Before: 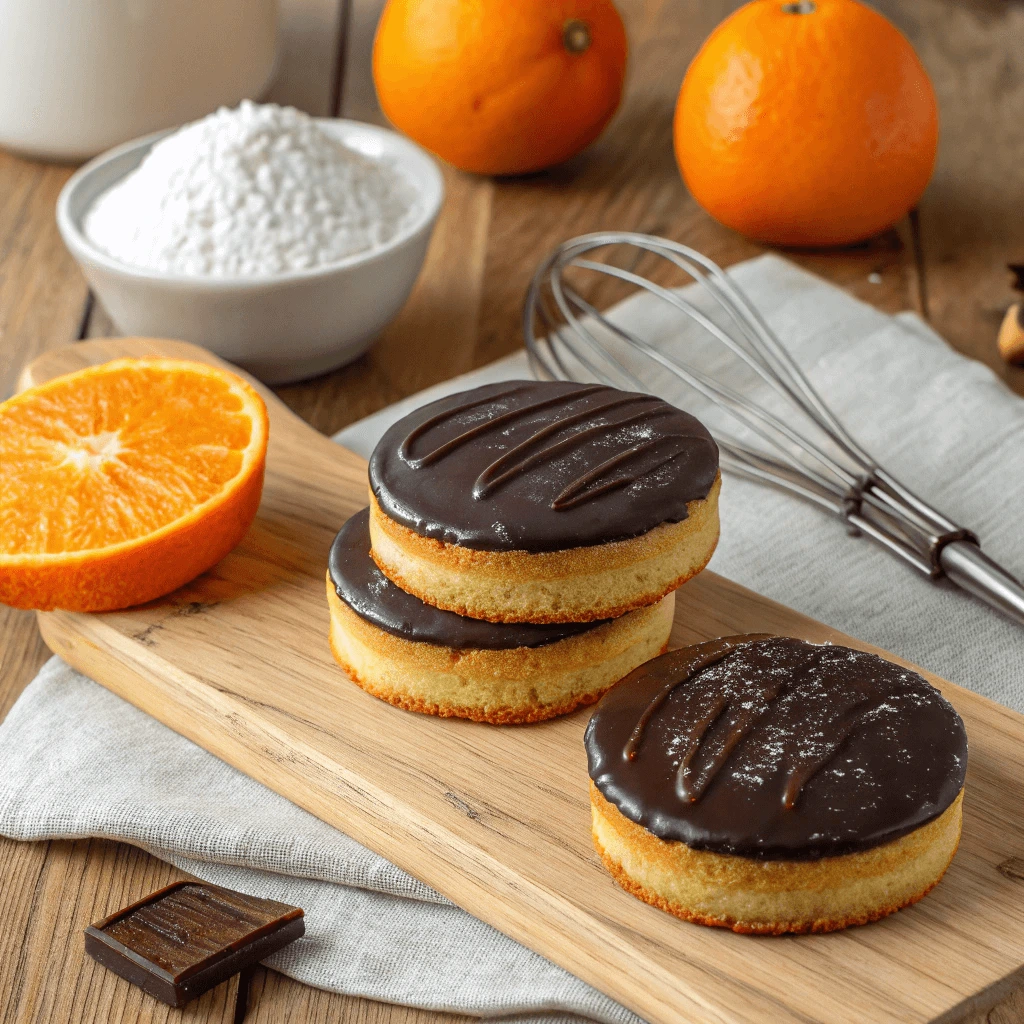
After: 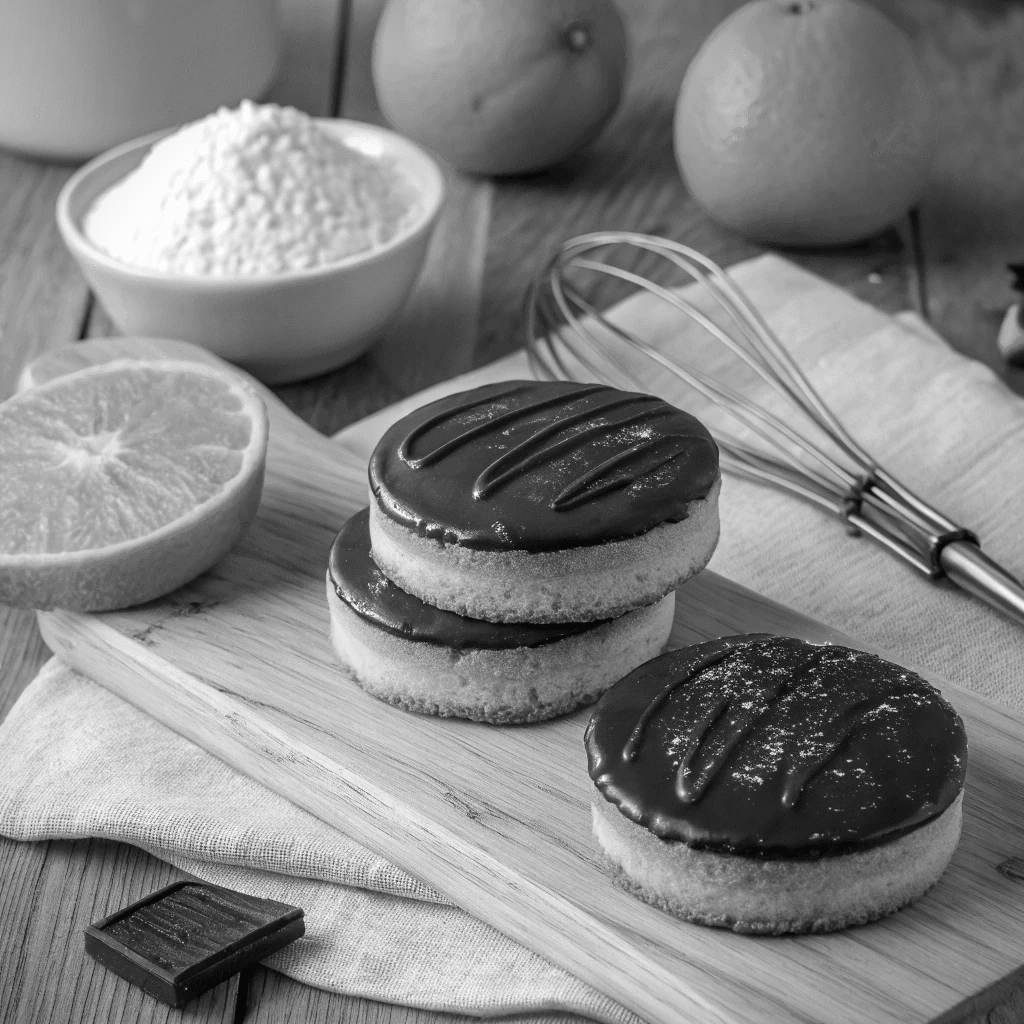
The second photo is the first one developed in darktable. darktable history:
monochrome: on, module defaults
color balance rgb: perceptual saturation grading › global saturation 40%, global vibrance 15%
vignetting: fall-off start 92.6%, brightness -0.52, saturation -0.51, center (-0.012, 0)
